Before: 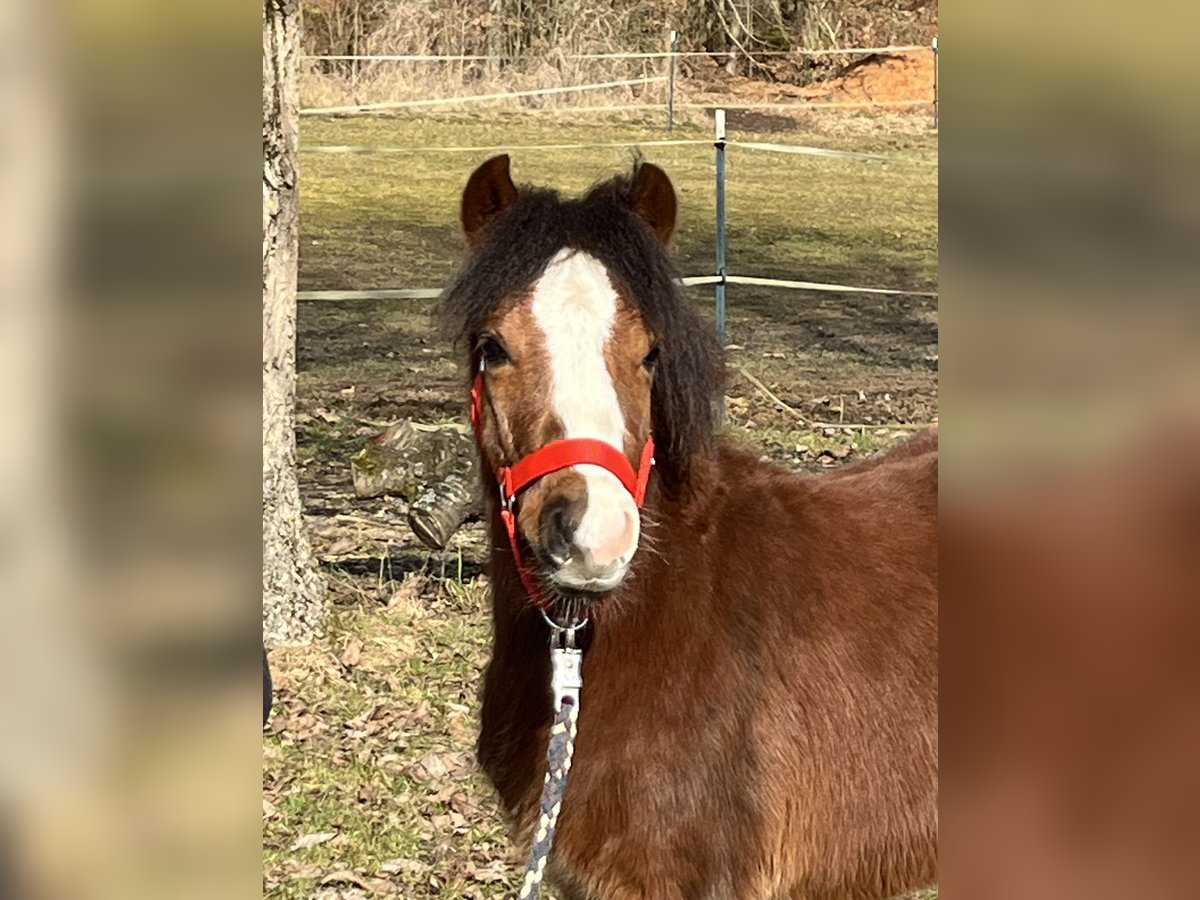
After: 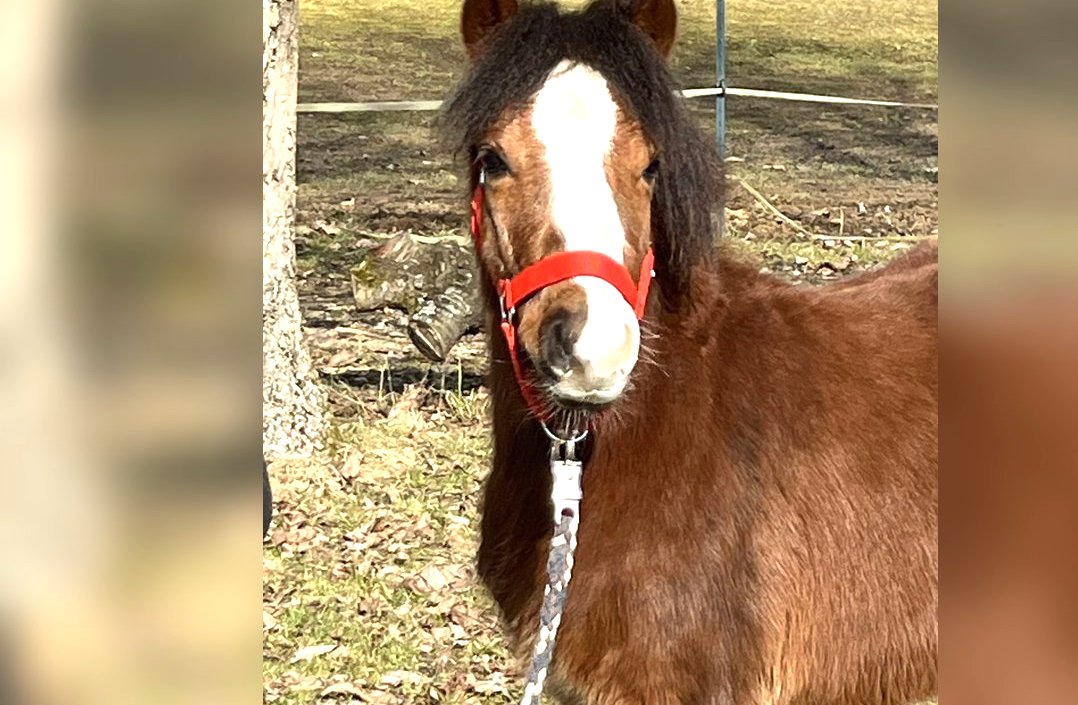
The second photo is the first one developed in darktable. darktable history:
exposure: exposure 0.606 EV, compensate highlight preservation false
crop: top 20.934%, right 9.328%, bottom 0.325%
